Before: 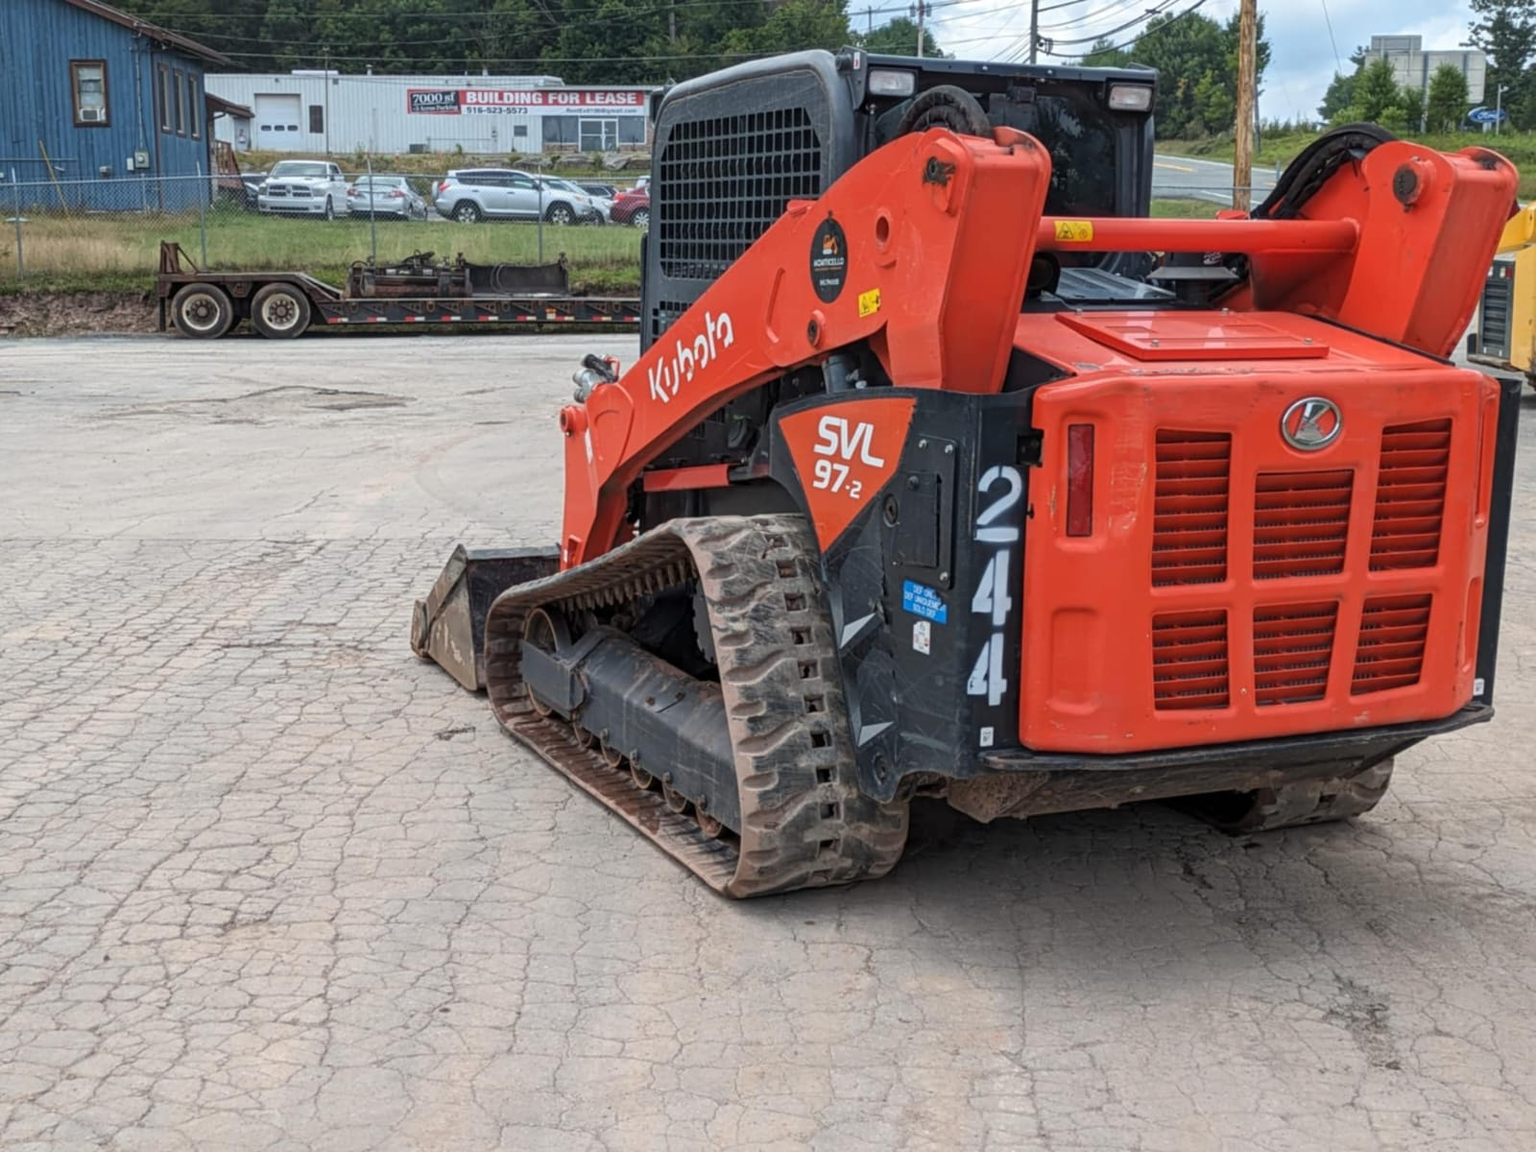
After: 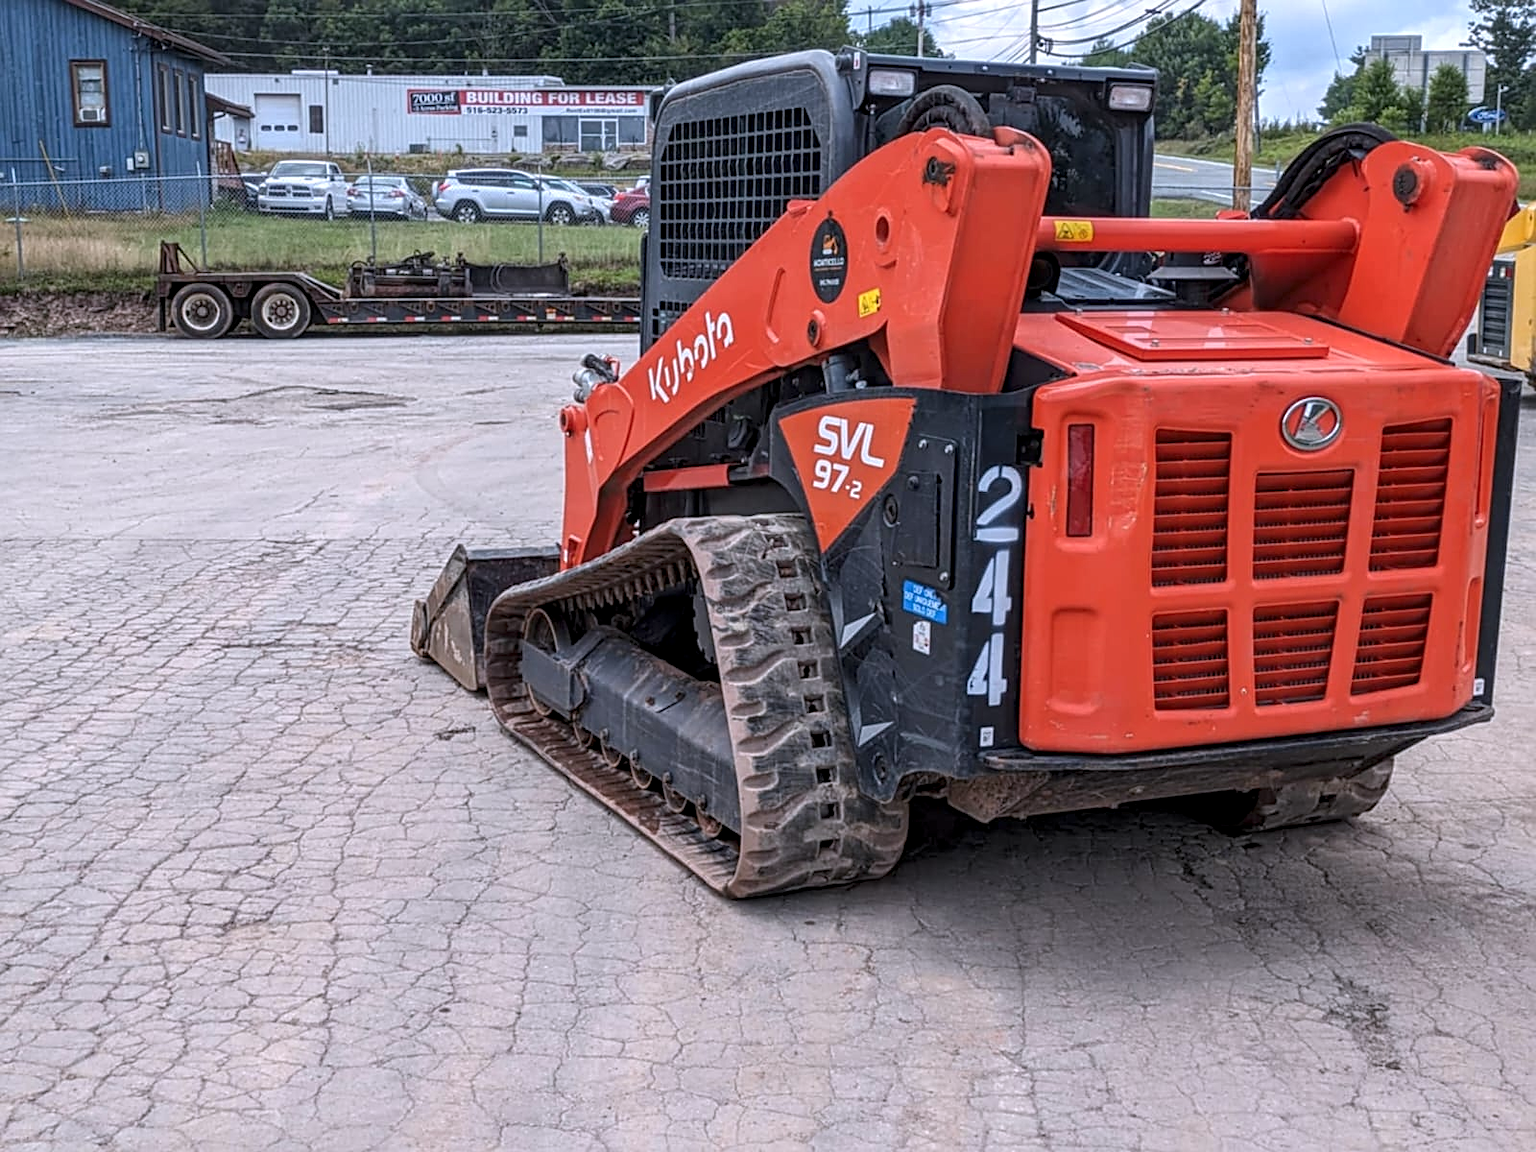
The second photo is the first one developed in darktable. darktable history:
sharpen: on, module defaults
local contrast: detail 130%
white balance: red 1.004, blue 1.096
